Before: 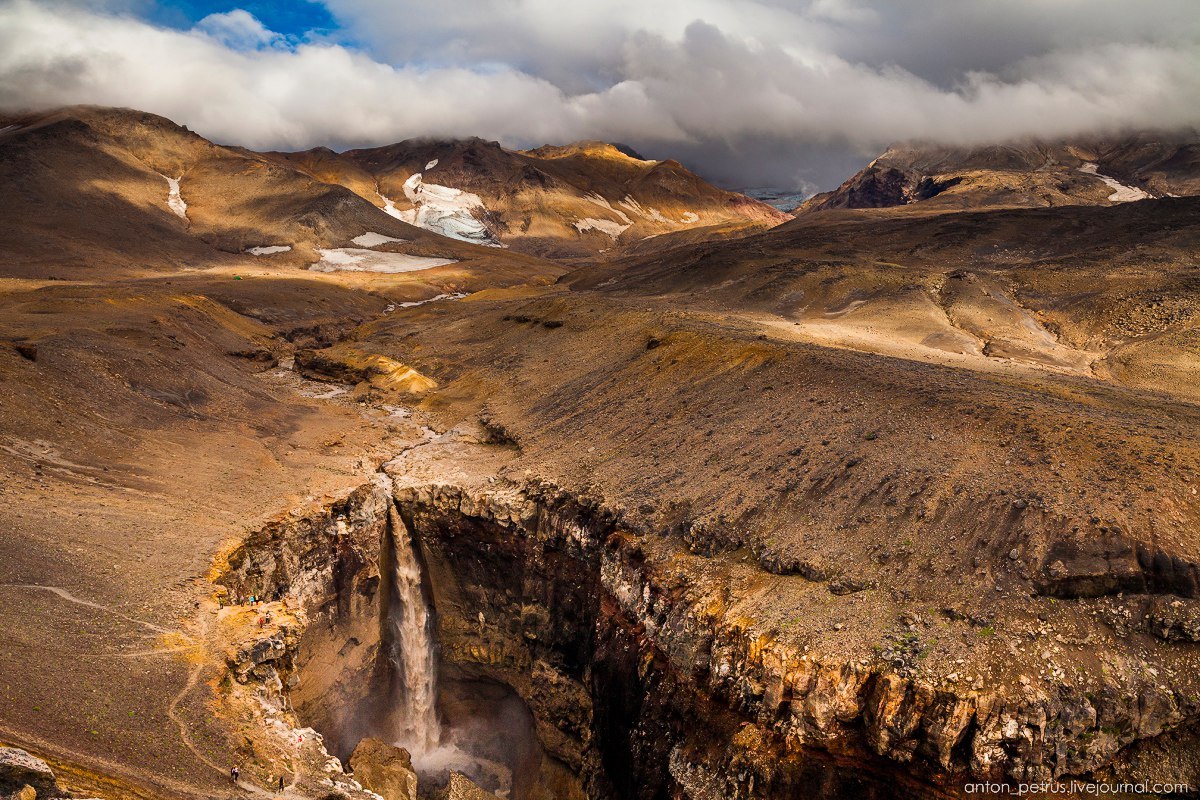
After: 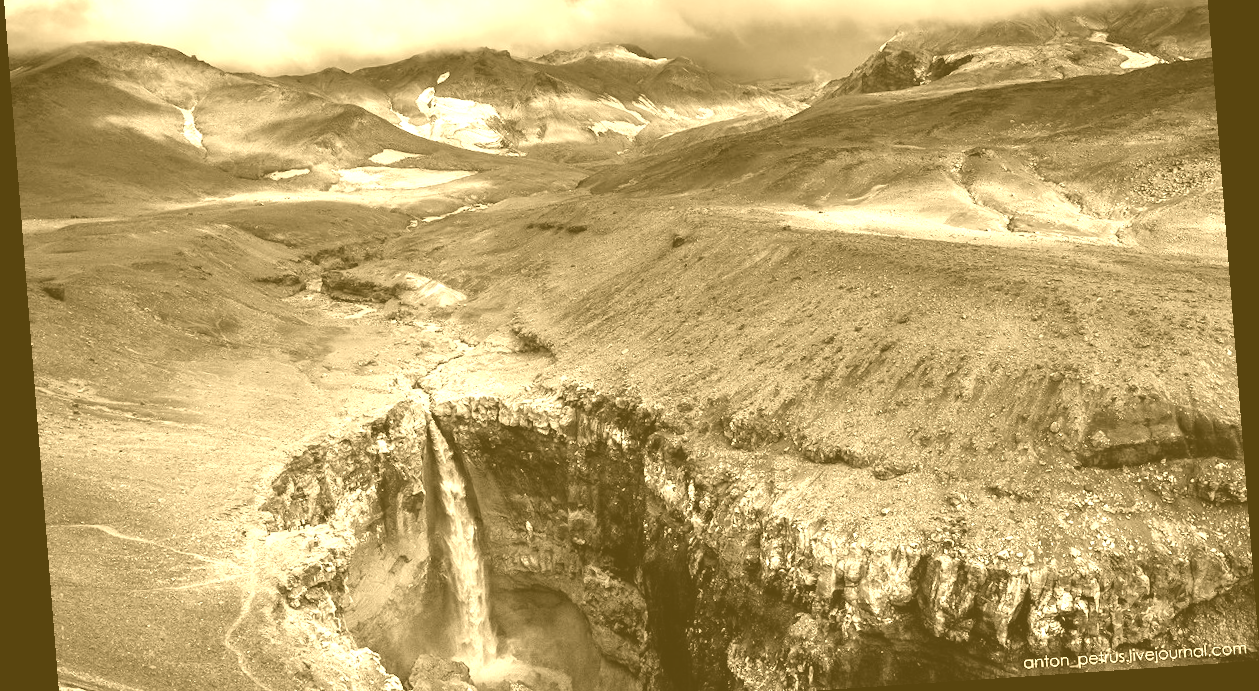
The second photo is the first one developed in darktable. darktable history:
rotate and perspective: rotation -4.2°, shear 0.006, automatic cropping off
crop and rotate: top 15.774%, bottom 5.506%
colorize: hue 36°, source mix 100%
